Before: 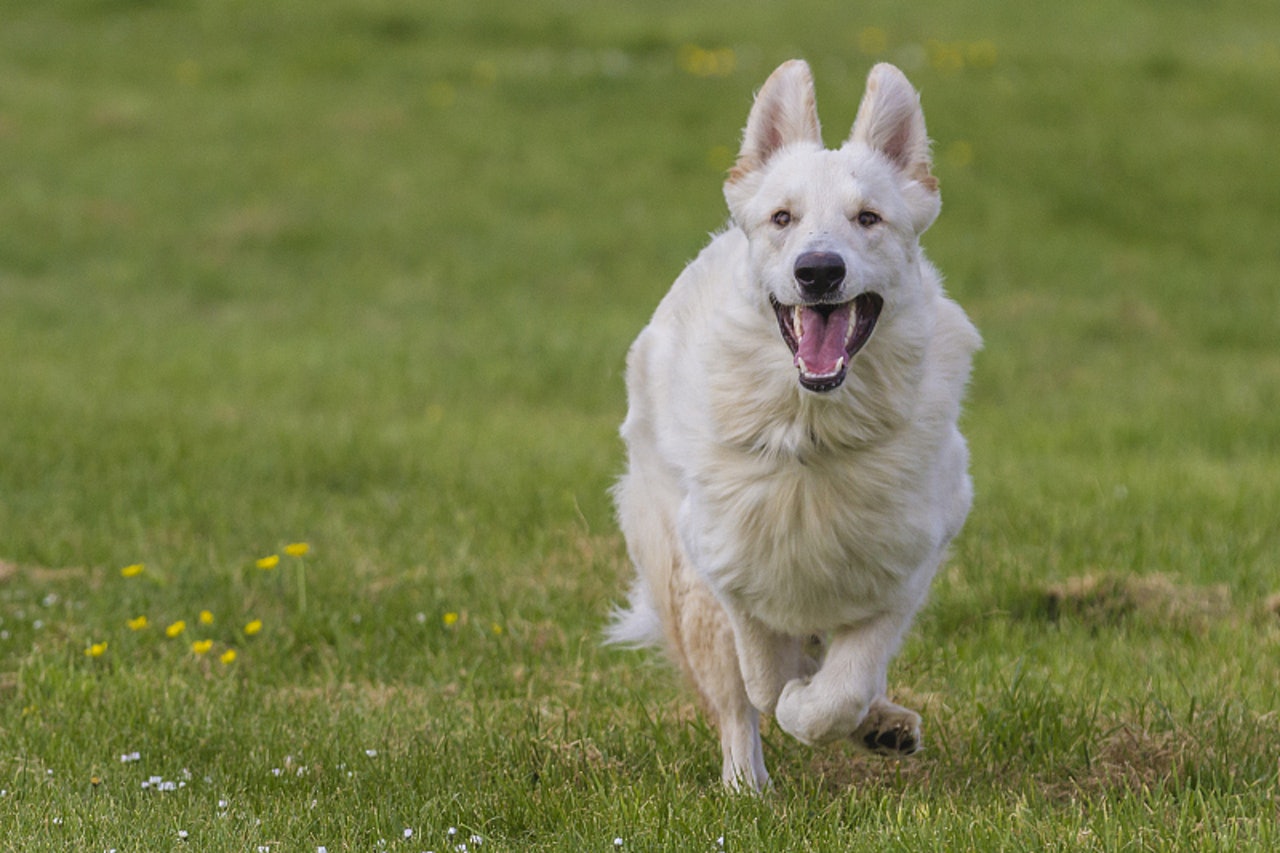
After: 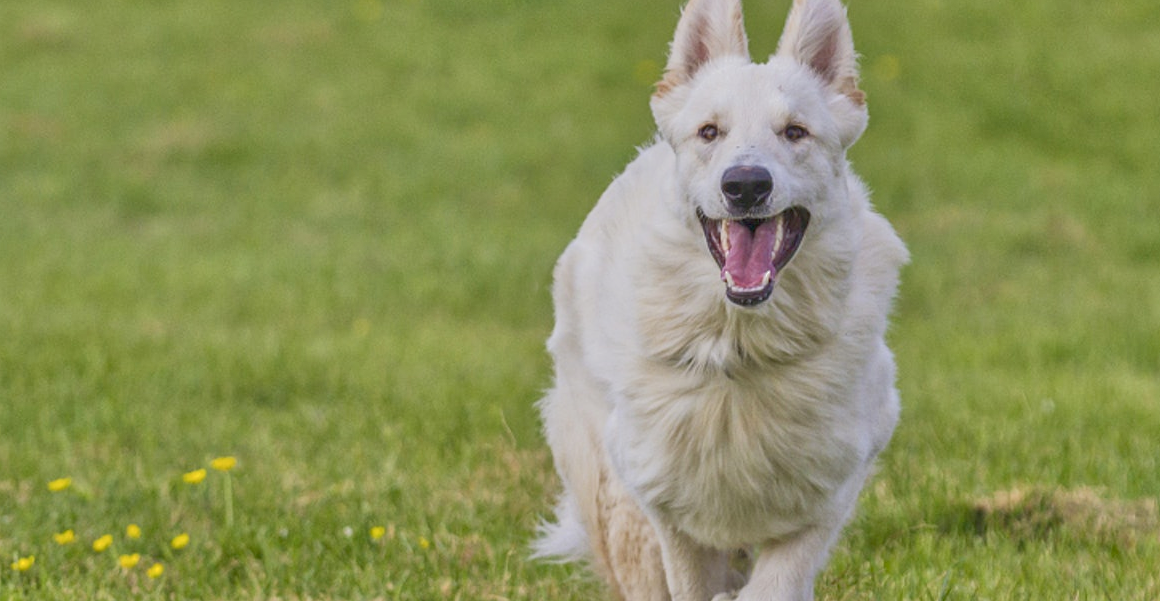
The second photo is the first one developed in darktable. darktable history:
crop: left 5.711%, top 10.154%, right 3.636%, bottom 19.289%
color balance rgb: shadows lift › chroma 1.034%, shadows lift › hue 241.95°, global offset › luminance -0.485%, perceptual saturation grading › global saturation 0.506%
tone equalizer: -7 EV 0.157 EV, -6 EV 0.567 EV, -5 EV 1.18 EV, -4 EV 1.37 EV, -3 EV 1.13 EV, -2 EV 0.6 EV, -1 EV 0.151 EV
tone curve: curves: ch0 [(0, 0) (0.003, 0.08) (0.011, 0.088) (0.025, 0.104) (0.044, 0.122) (0.069, 0.141) (0.1, 0.161) (0.136, 0.181) (0.177, 0.209) (0.224, 0.246) (0.277, 0.293) (0.335, 0.343) (0.399, 0.399) (0.468, 0.464) (0.543, 0.54) (0.623, 0.616) (0.709, 0.694) (0.801, 0.757) (0.898, 0.821) (1, 1)], color space Lab, linked channels, preserve colors none
local contrast: on, module defaults
